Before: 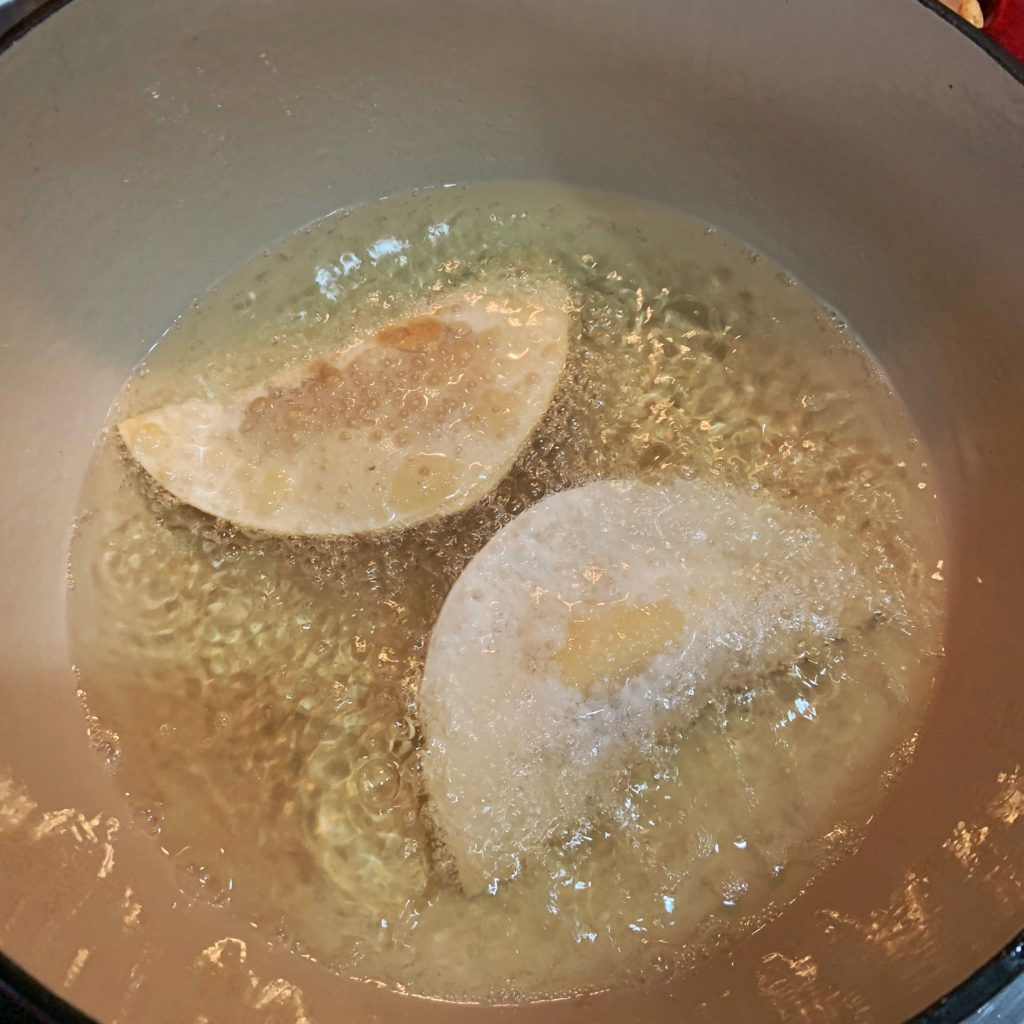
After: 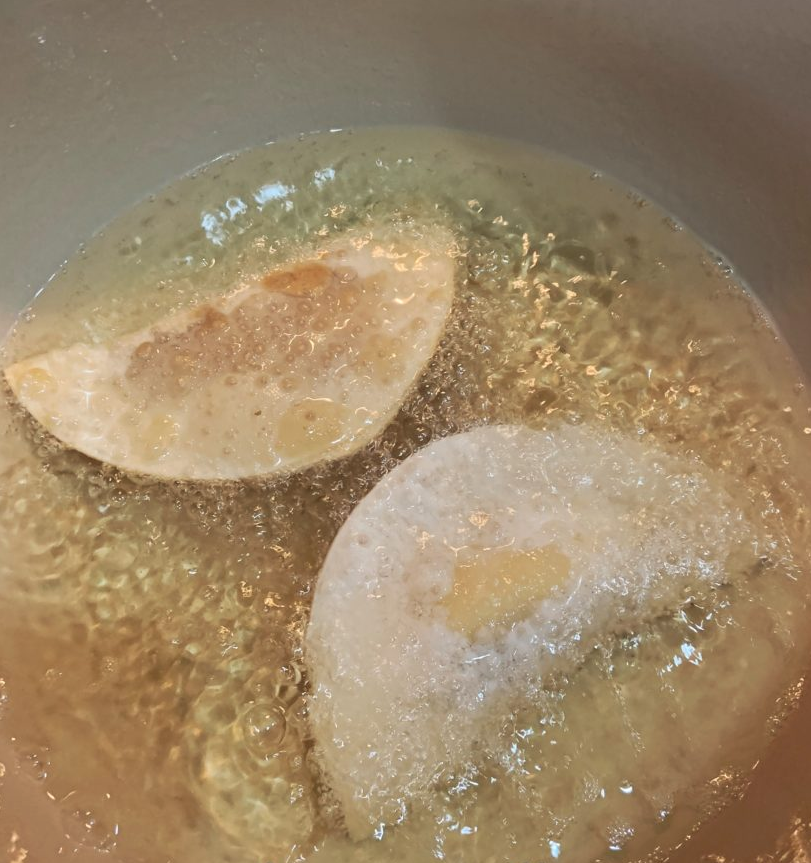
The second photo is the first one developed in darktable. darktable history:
color balance rgb: linear chroma grading › global chroma 1.5%, linear chroma grading › mid-tones -1%, perceptual saturation grading › global saturation -3%, perceptual saturation grading › shadows -2%
crop: left 11.225%, top 5.381%, right 9.565%, bottom 10.314%
